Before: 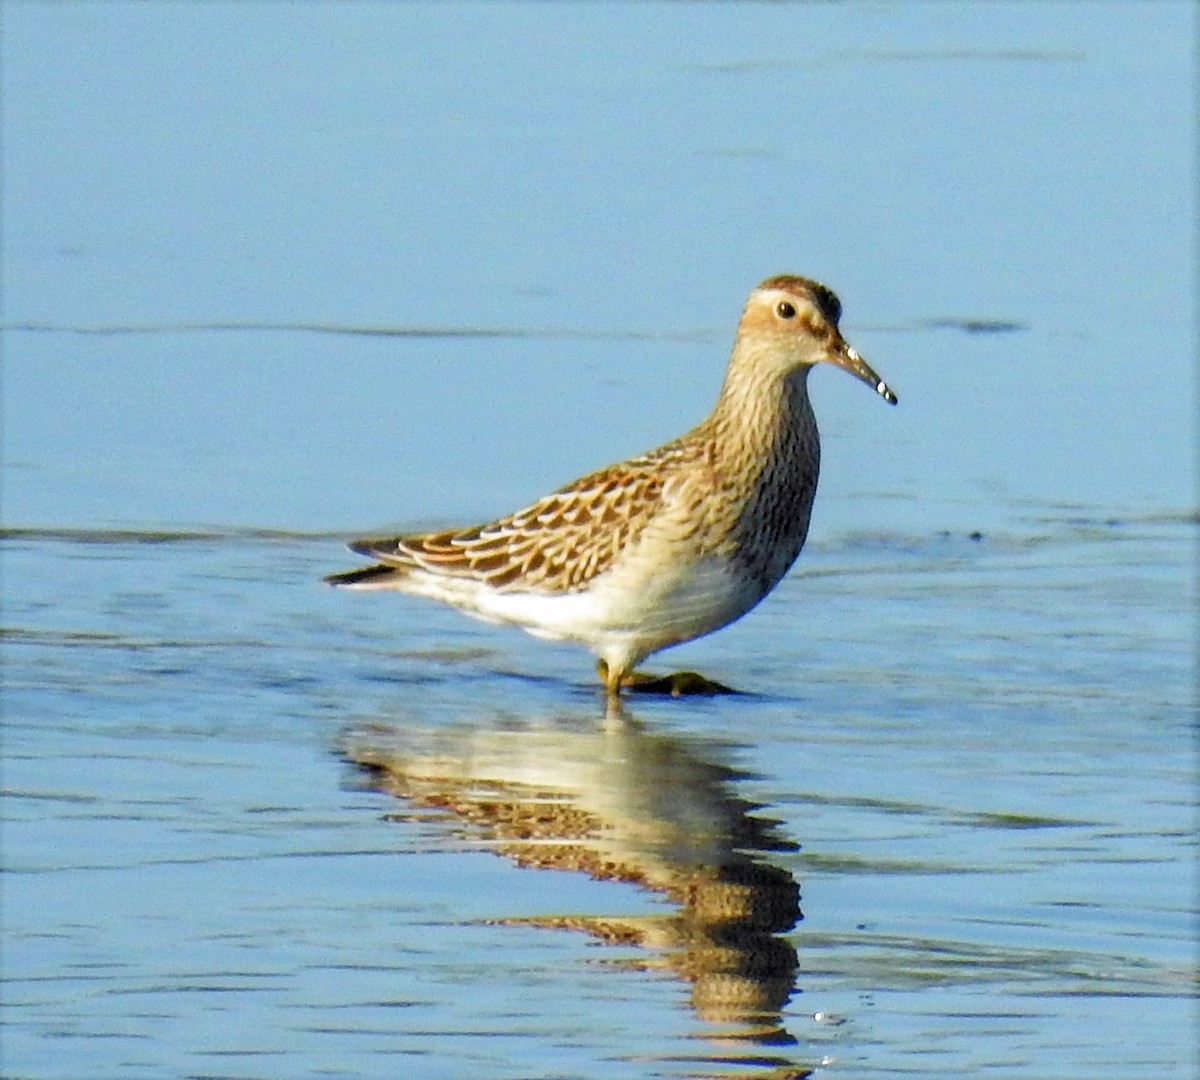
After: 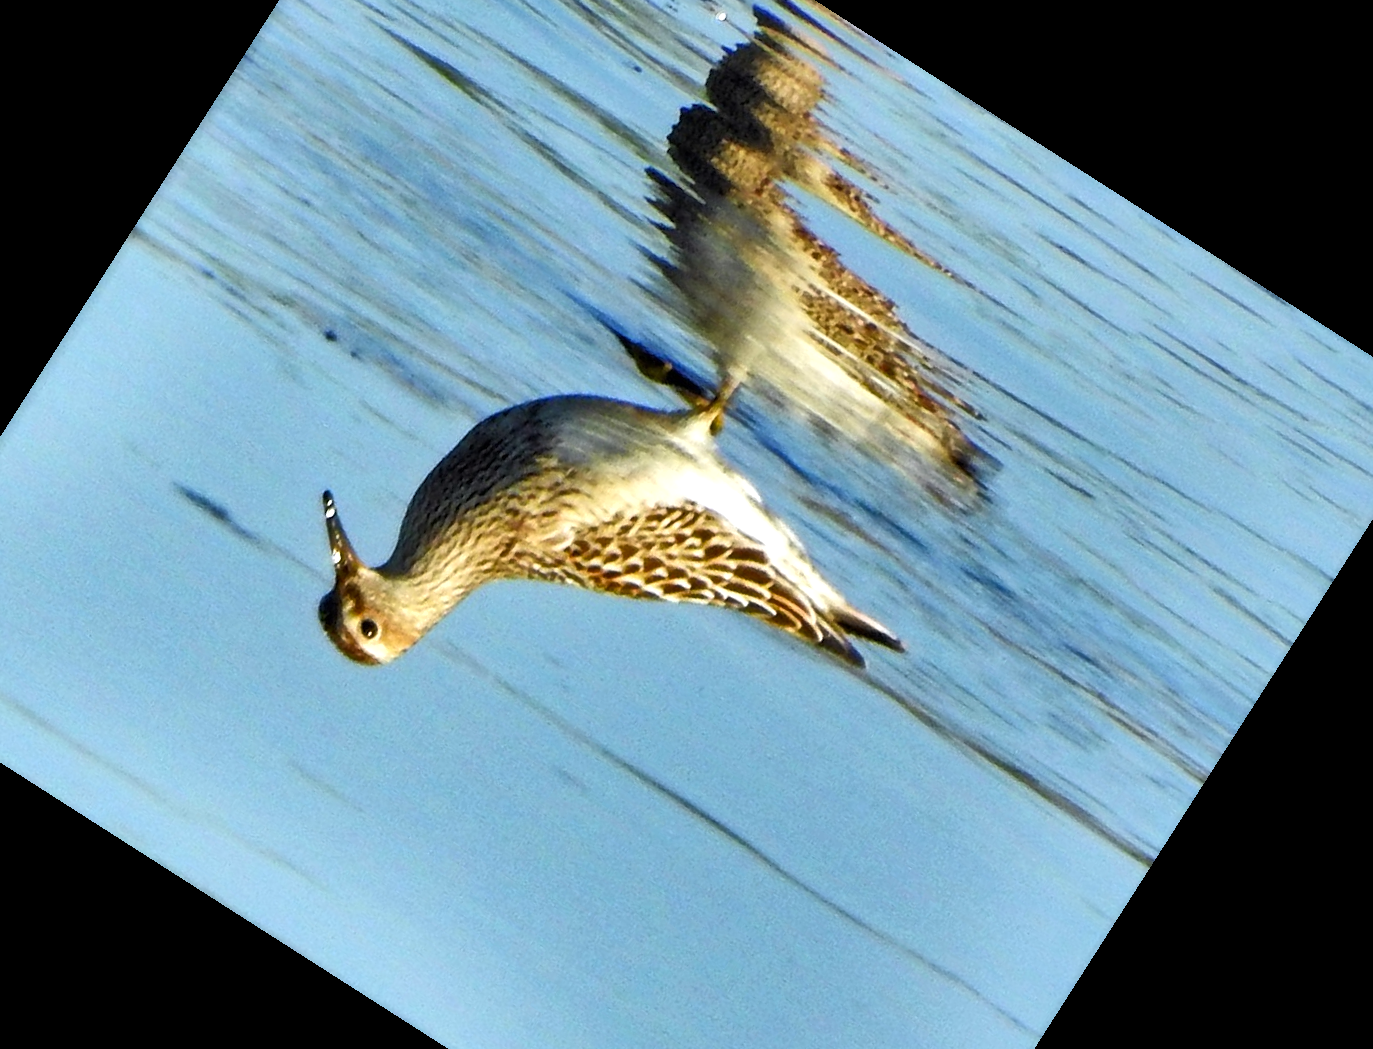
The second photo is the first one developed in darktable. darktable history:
tone equalizer: -8 EV -0.451 EV, -7 EV -0.357 EV, -6 EV -0.329 EV, -5 EV -0.208 EV, -3 EV 0.192 EV, -2 EV 0.311 EV, -1 EV 0.396 EV, +0 EV 0.422 EV, edges refinement/feathering 500, mask exposure compensation -1.57 EV, preserve details no
crop and rotate: angle 147.42°, left 9.223%, top 15.62%, right 4.571%, bottom 16.934%
shadows and highlights: shadows 59.38, highlights -60.41, soften with gaussian
